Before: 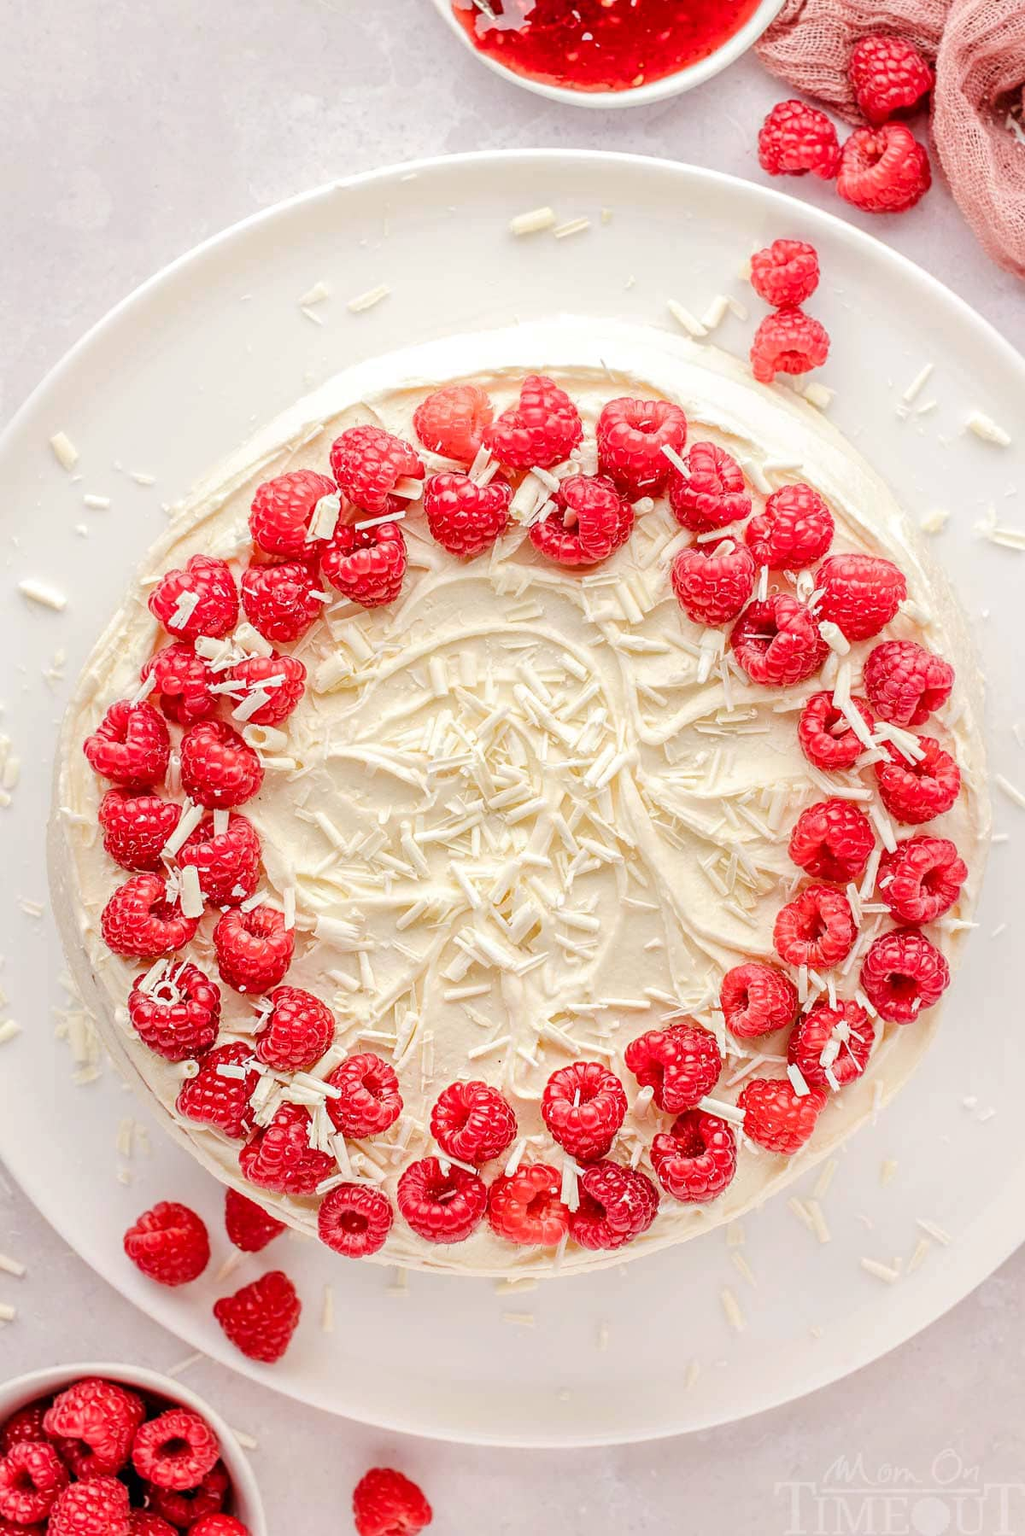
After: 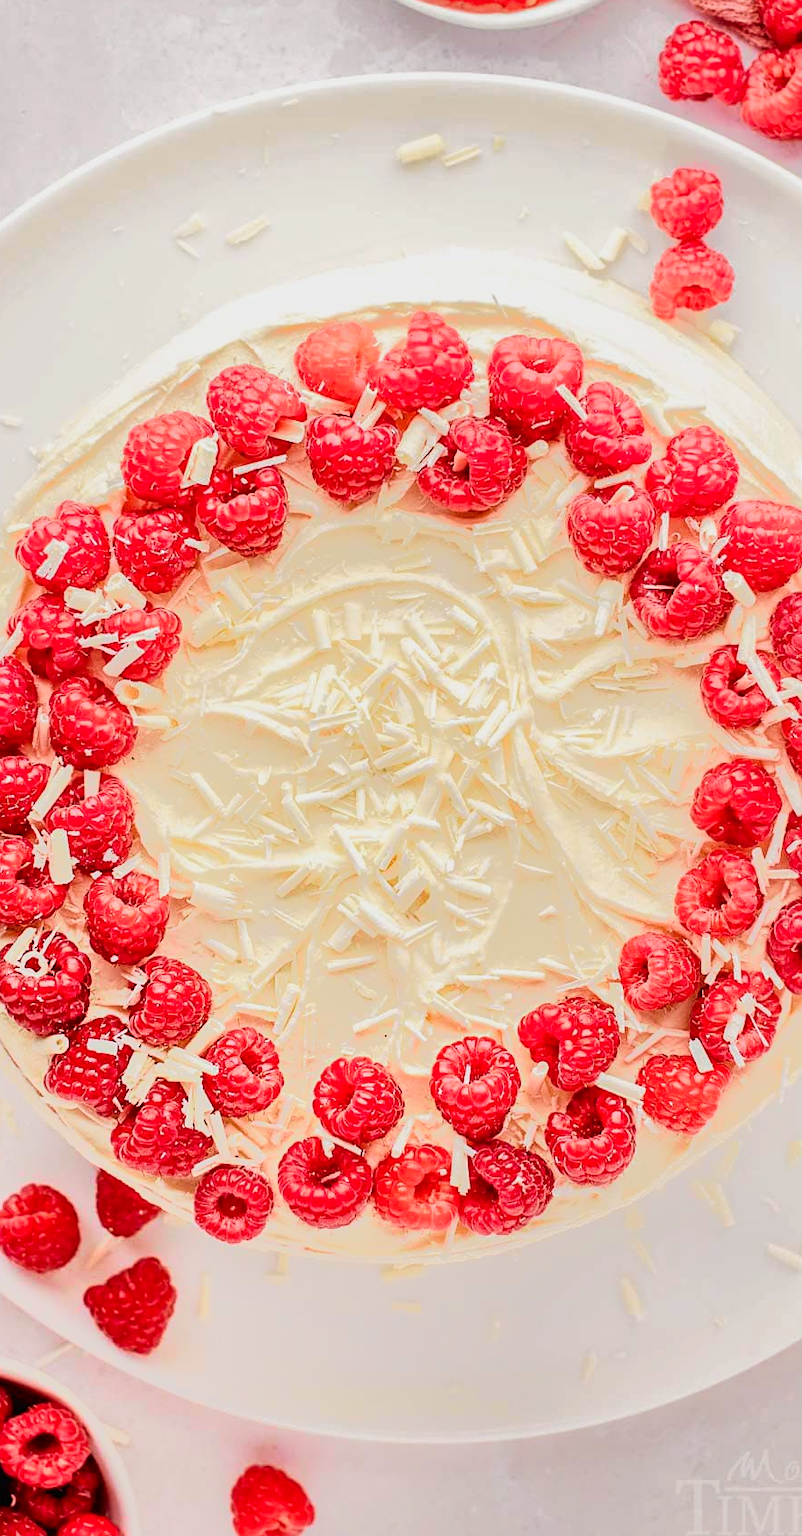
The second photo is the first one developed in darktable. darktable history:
exposure: exposure -0.072 EV, compensate highlight preservation false
sharpen: amount 0.2
crop and rotate: left 13.15%, top 5.251%, right 12.609%
tone equalizer: -7 EV -0.63 EV, -6 EV 1 EV, -5 EV -0.45 EV, -4 EV 0.43 EV, -3 EV 0.41 EV, -2 EV 0.15 EV, -1 EV -0.15 EV, +0 EV -0.39 EV, smoothing diameter 25%, edges refinement/feathering 10, preserve details guided filter
tone curve: curves: ch0 [(0, 0.01) (0.037, 0.032) (0.131, 0.108) (0.275, 0.286) (0.483, 0.517) (0.61, 0.661) (0.697, 0.768) (0.797, 0.876) (0.888, 0.952) (0.997, 0.995)]; ch1 [(0, 0) (0.312, 0.262) (0.425, 0.402) (0.5, 0.5) (0.527, 0.532) (0.556, 0.585) (0.683, 0.706) (0.746, 0.77) (1, 1)]; ch2 [(0, 0) (0.223, 0.185) (0.333, 0.284) (0.432, 0.4) (0.502, 0.502) (0.525, 0.527) (0.545, 0.564) (0.587, 0.613) (0.636, 0.654) (0.711, 0.729) (0.845, 0.855) (0.998, 0.977)], color space Lab, independent channels, preserve colors none
